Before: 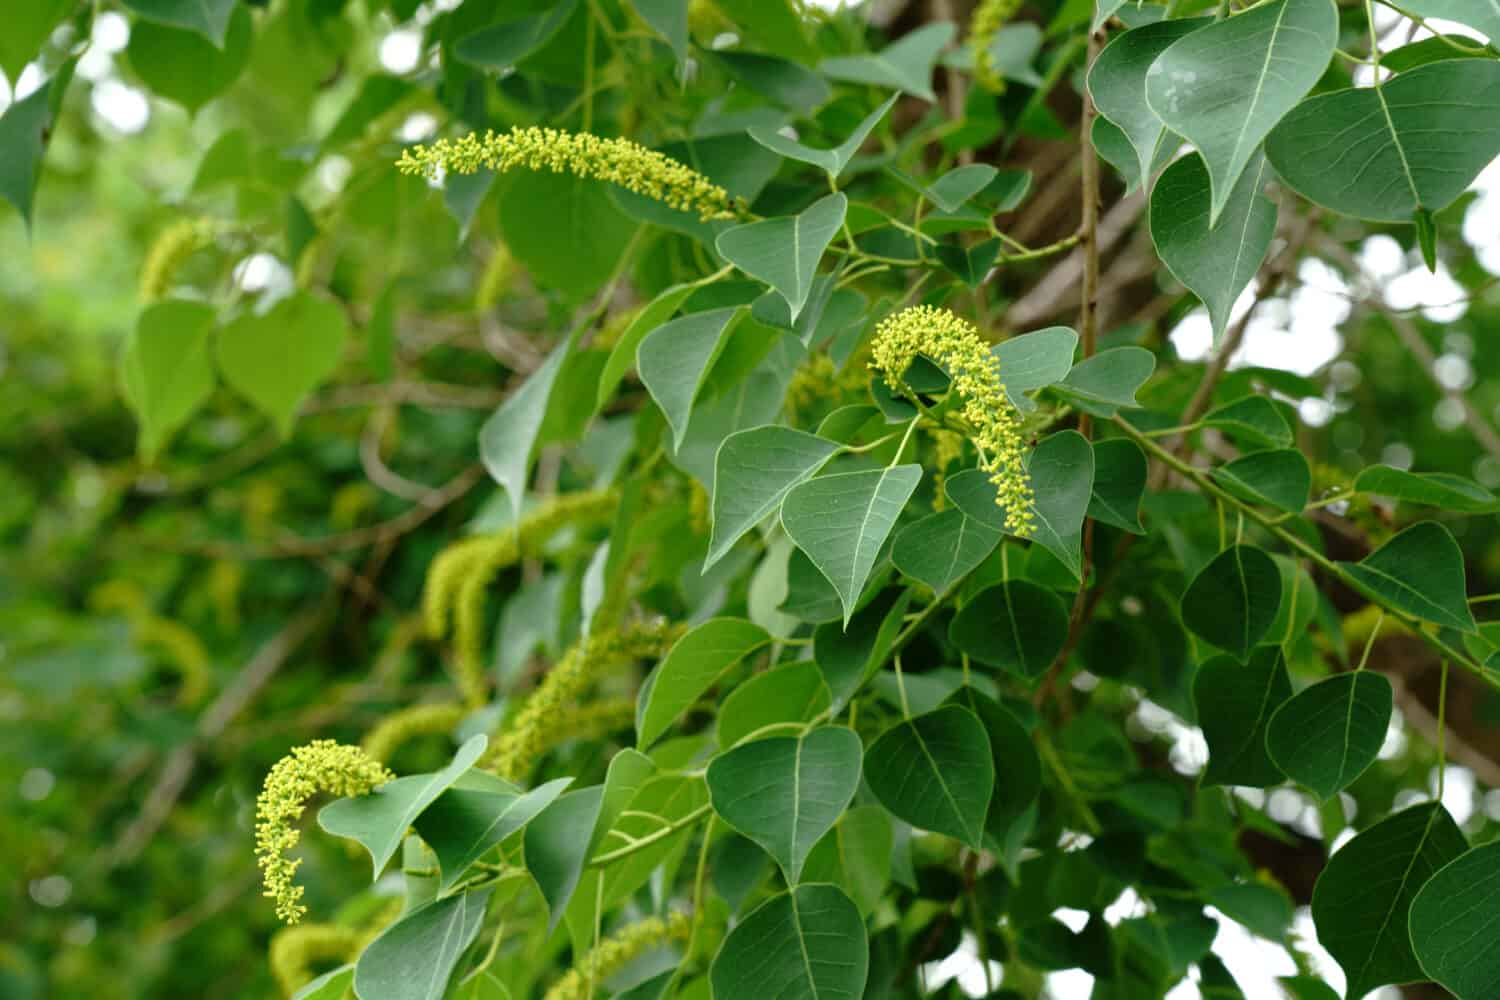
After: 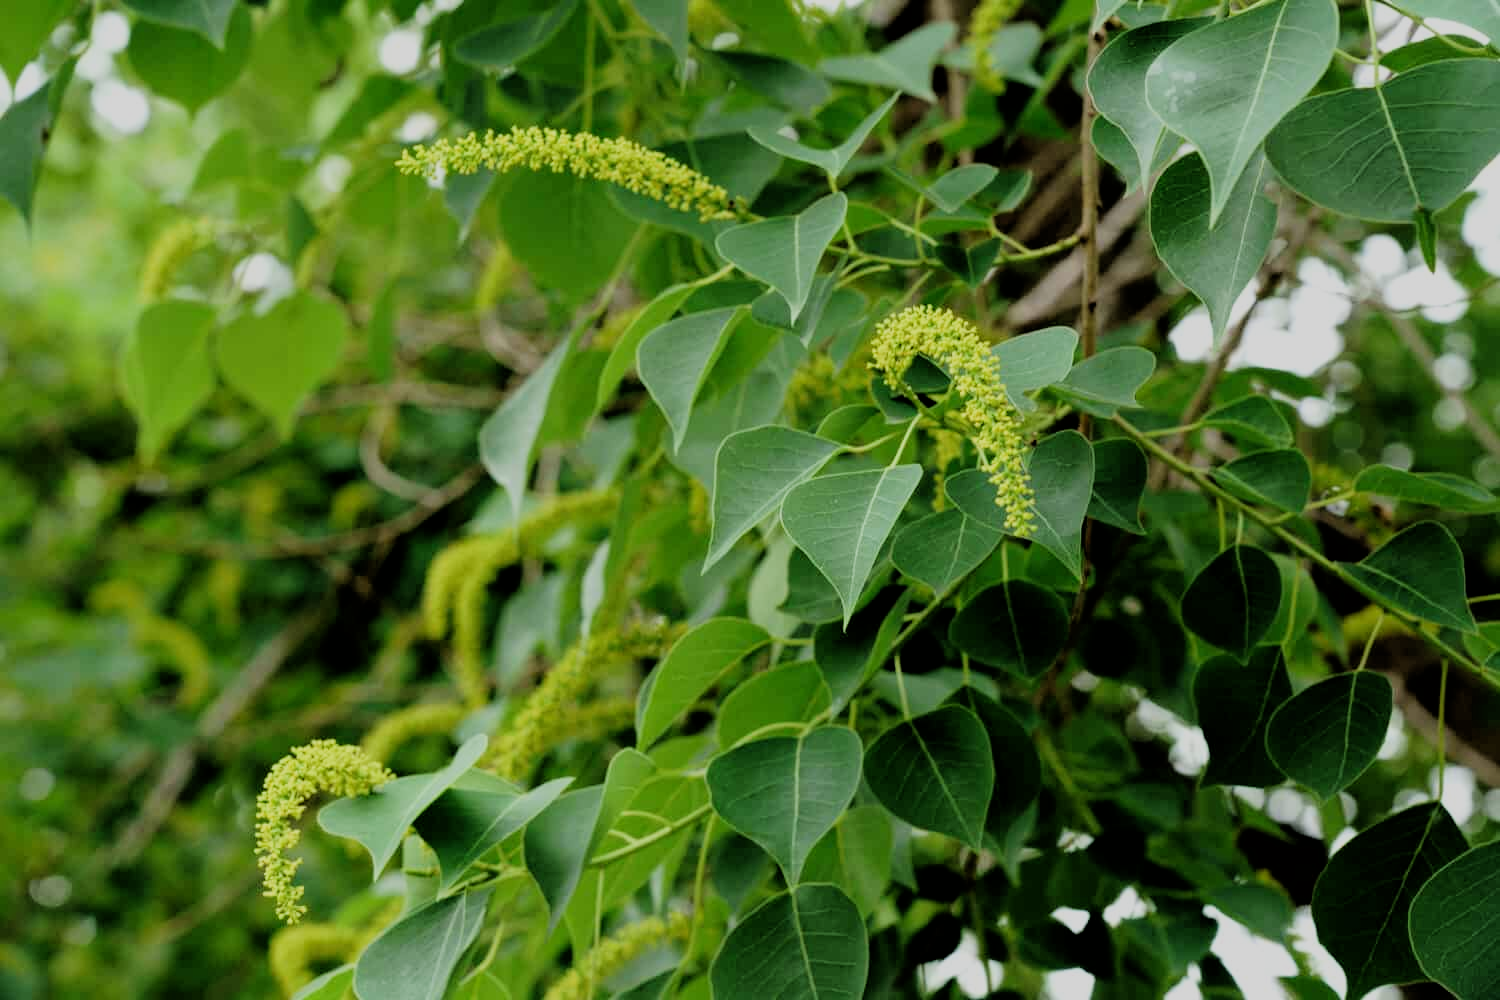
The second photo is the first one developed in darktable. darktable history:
filmic rgb: black relative exposure -4.15 EV, white relative exposure 5.1 EV, hardness 2.16, contrast 1.16
